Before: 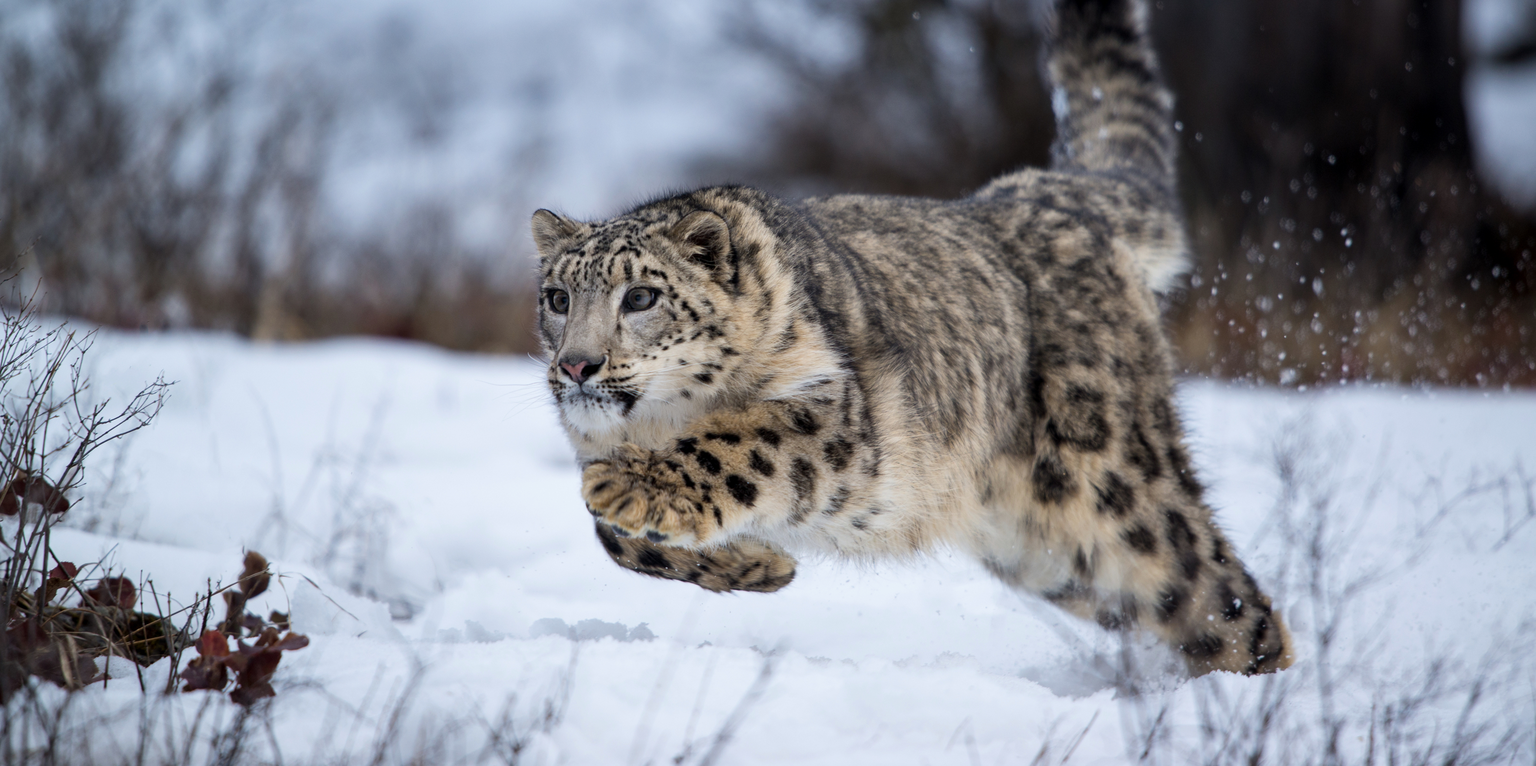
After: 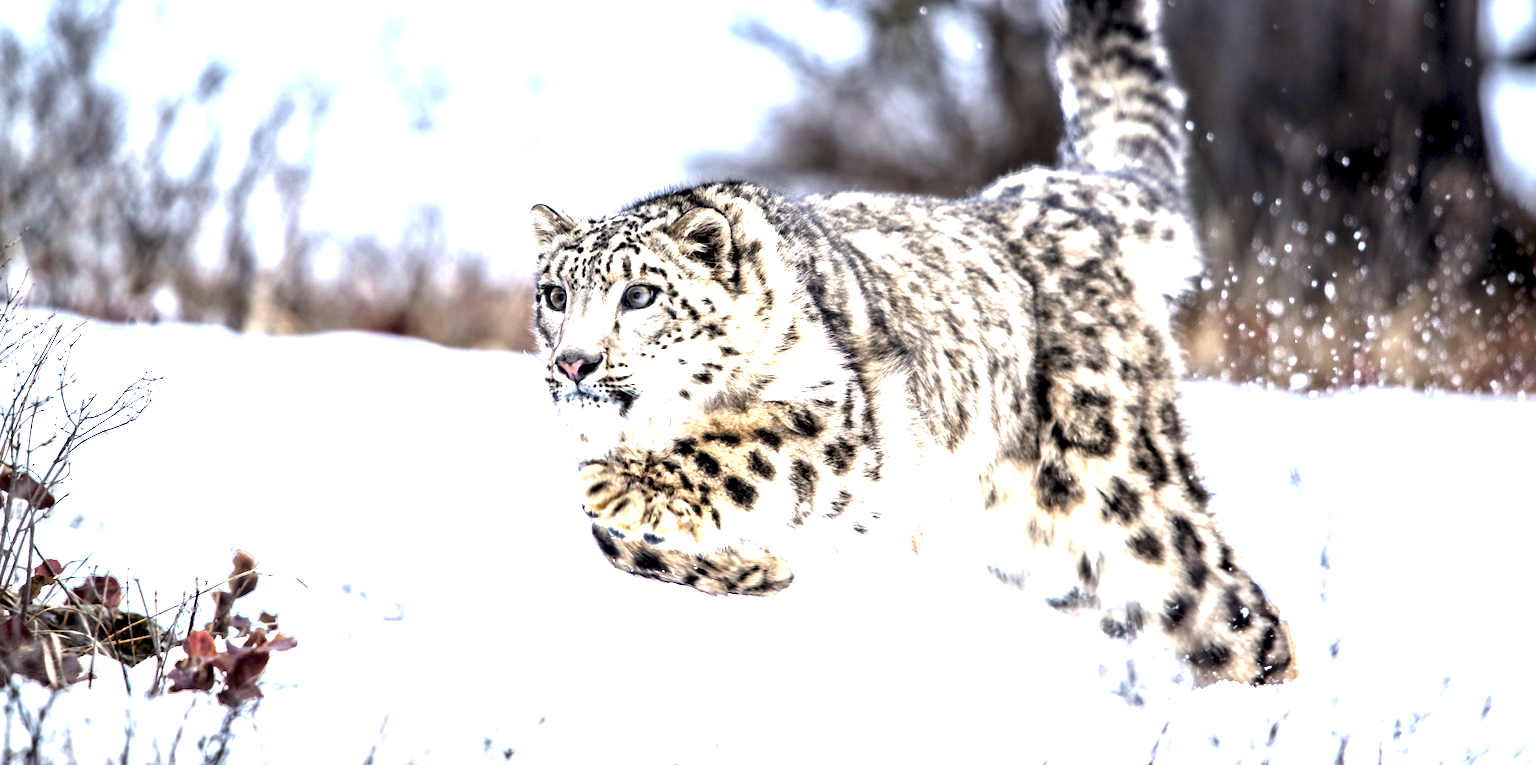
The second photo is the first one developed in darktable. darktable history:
crop and rotate: angle -0.549°
contrast equalizer: y [[0.511, 0.558, 0.631, 0.632, 0.559, 0.512], [0.5 ×6], [0.507, 0.559, 0.627, 0.644, 0.647, 0.647], [0 ×6], [0 ×6]]
exposure: black level correction 0, exposure 2.162 EV, compensate highlight preservation false
